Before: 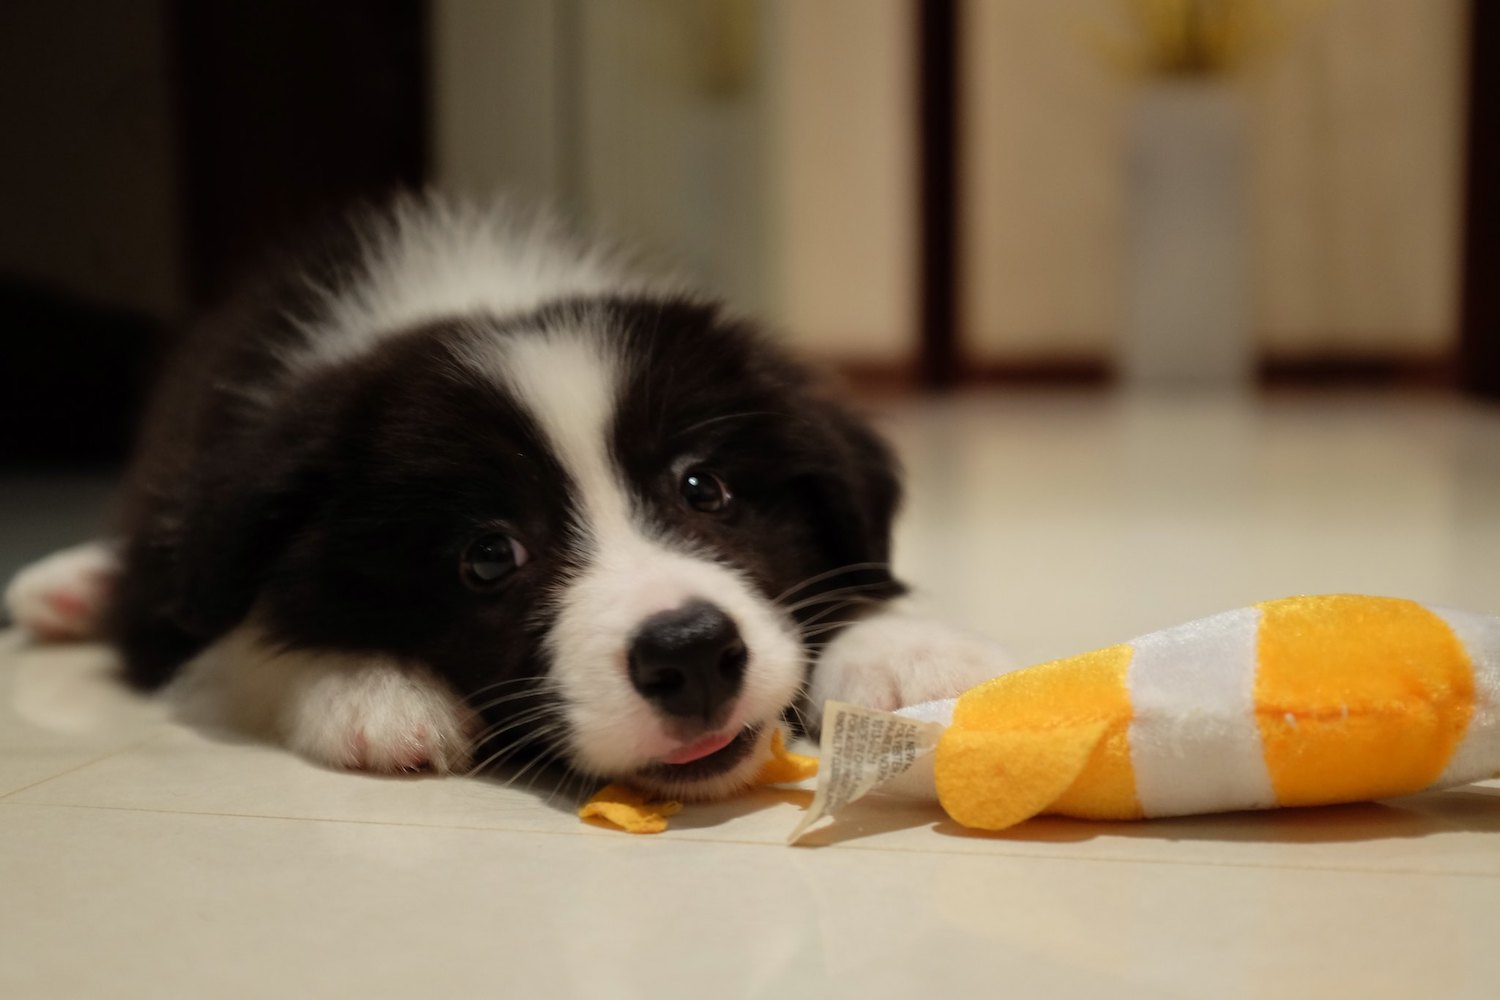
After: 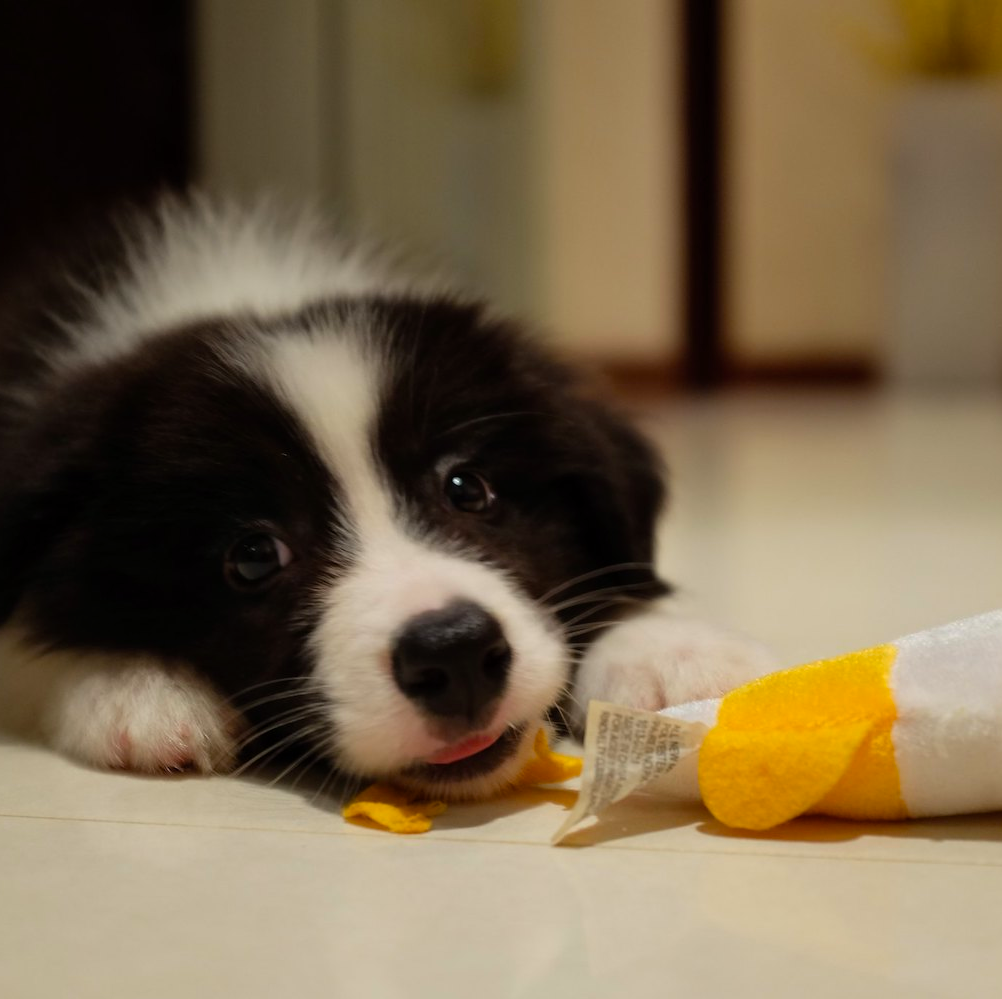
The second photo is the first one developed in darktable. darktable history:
color balance rgb: perceptual saturation grading › global saturation 24.954%, contrast 4.389%
exposure: exposure -0.158 EV, compensate exposure bias true, compensate highlight preservation false
crop and rotate: left 15.807%, right 17.335%
